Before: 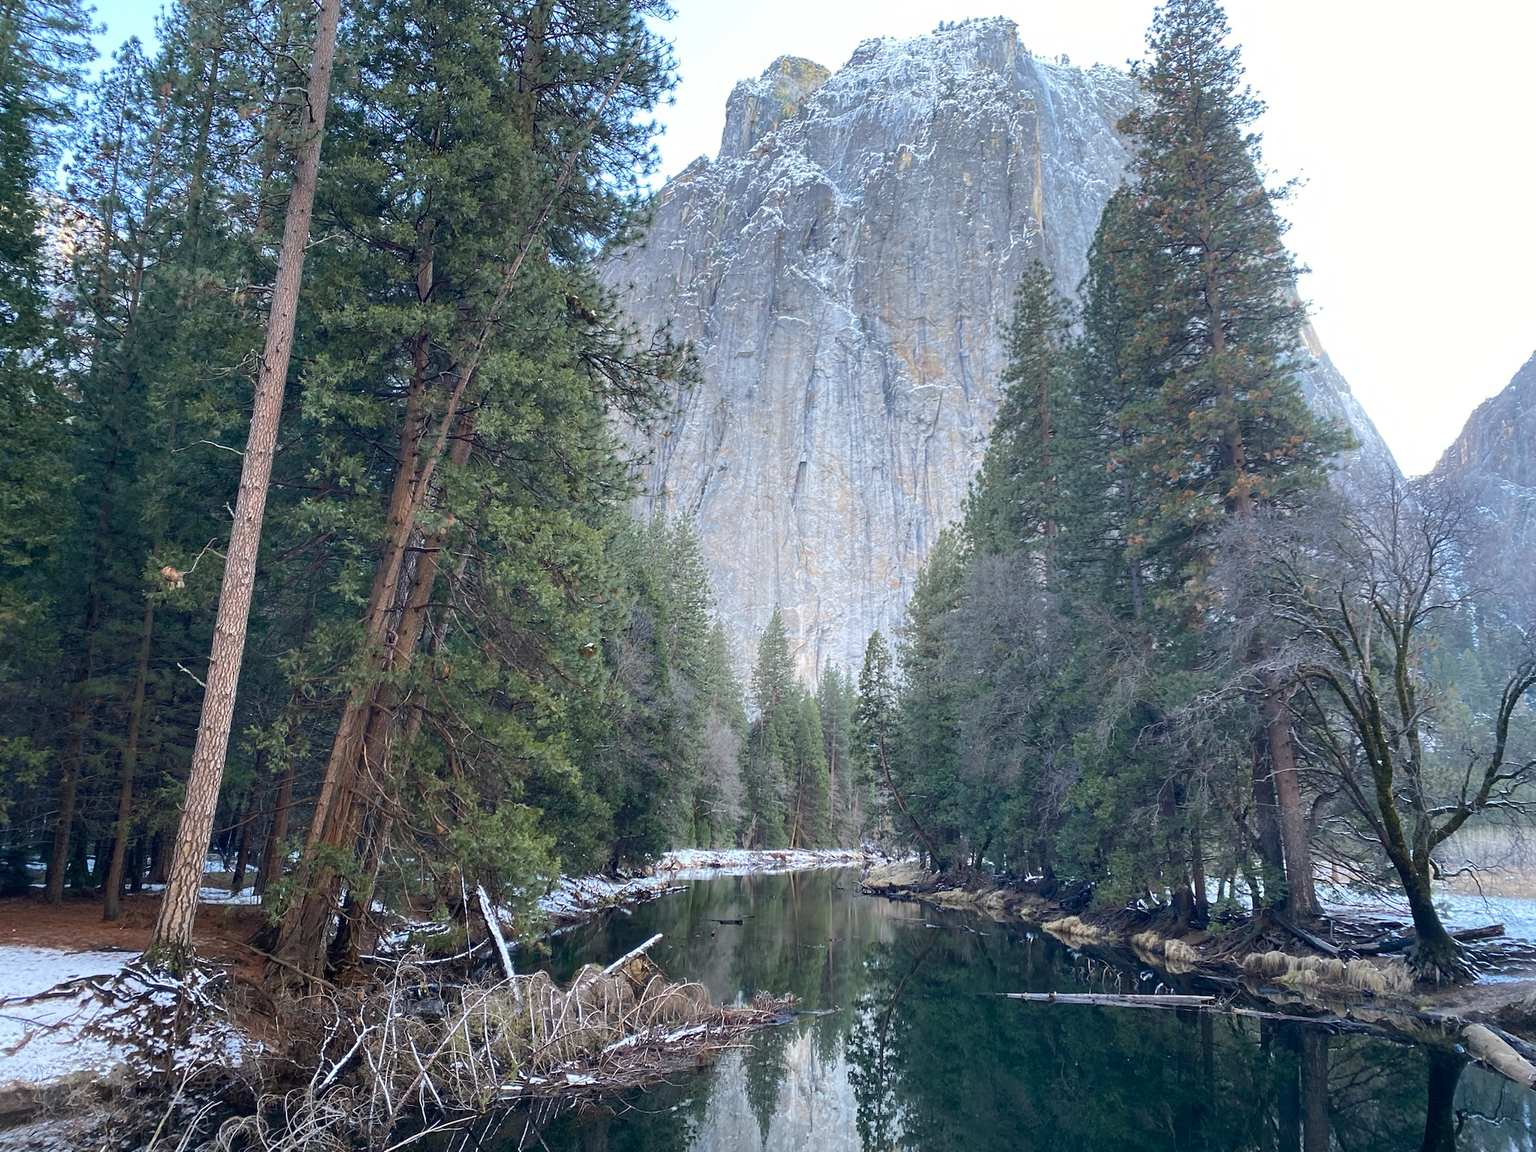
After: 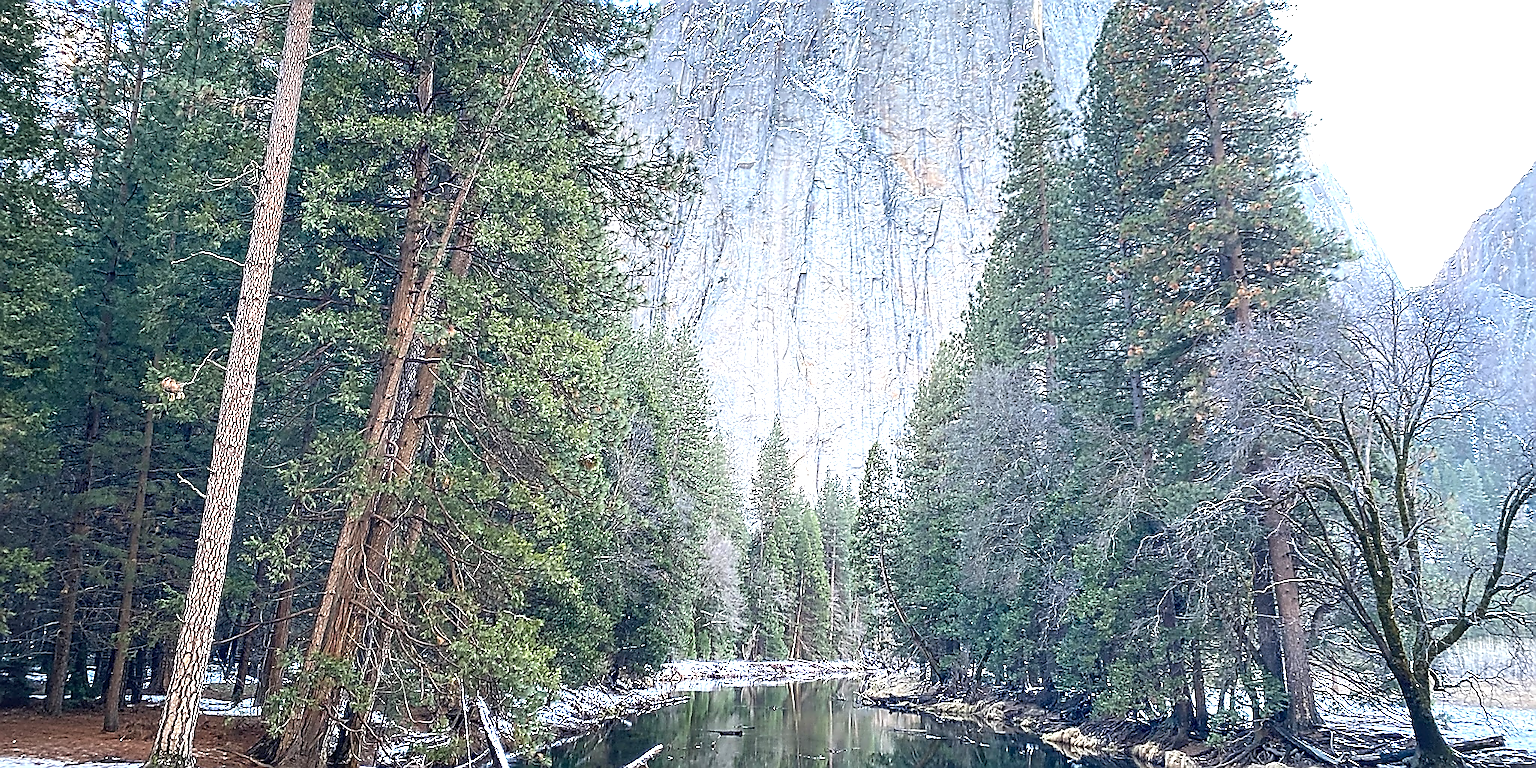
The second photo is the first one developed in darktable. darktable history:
contrast equalizer: octaves 7, y [[0.5, 0.5, 0.5, 0.515, 0.749, 0.84], [0.5 ×6], [0.5 ×6], [0, 0, 0, 0.001, 0.067, 0.262], [0 ×6]], mix 0.586
sharpen: radius 1.371, amount 1.249, threshold 0.758
crop: top 16.441%, bottom 16.769%
vignetting: fall-off start 91.35%
exposure: black level correction 0, exposure 1 EV, compensate exposure bias true, compensate highlight preservation false
